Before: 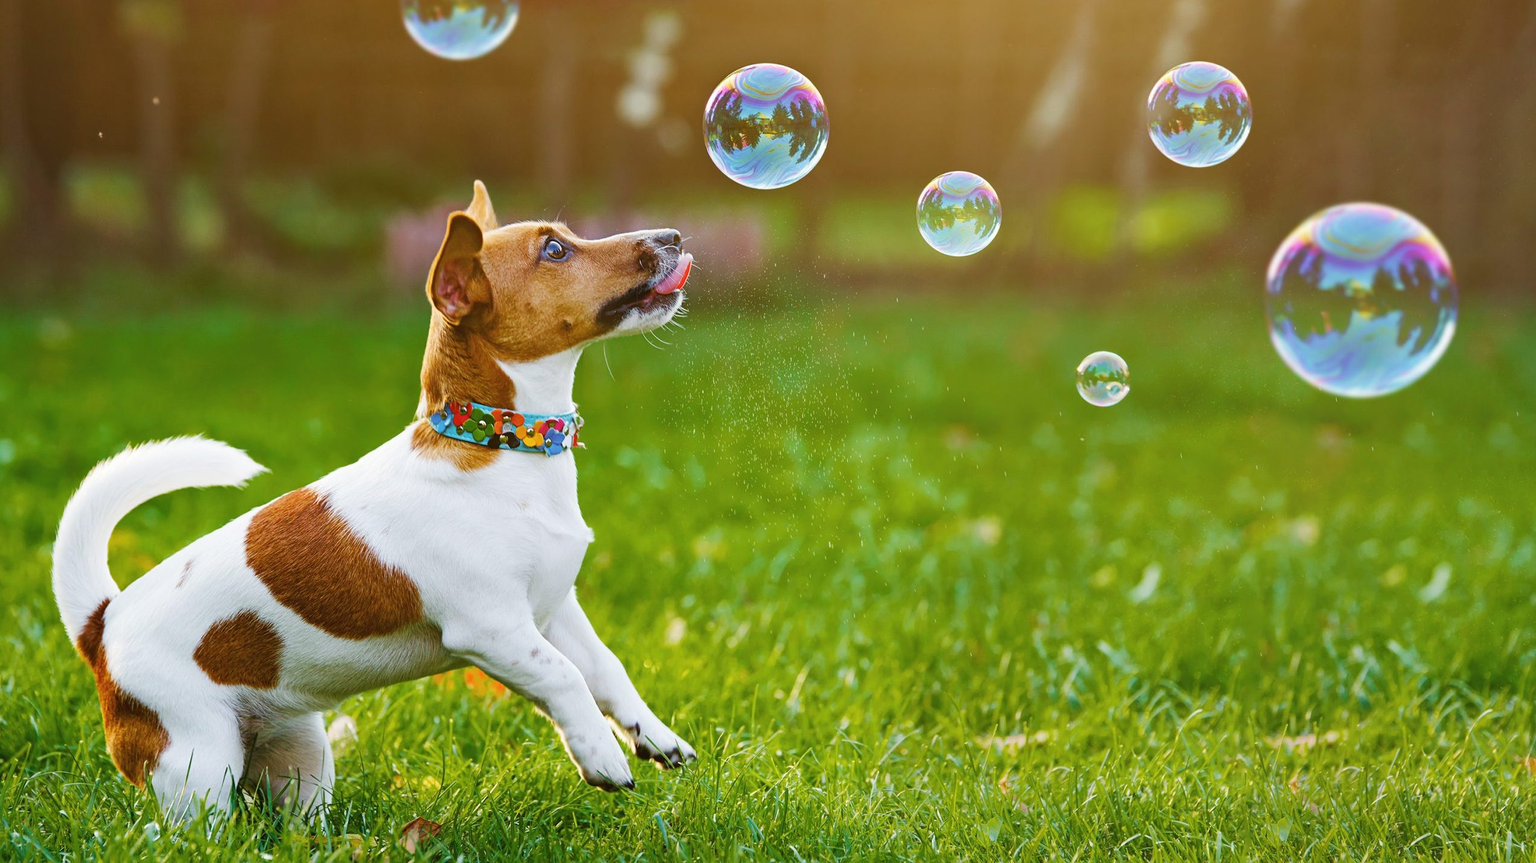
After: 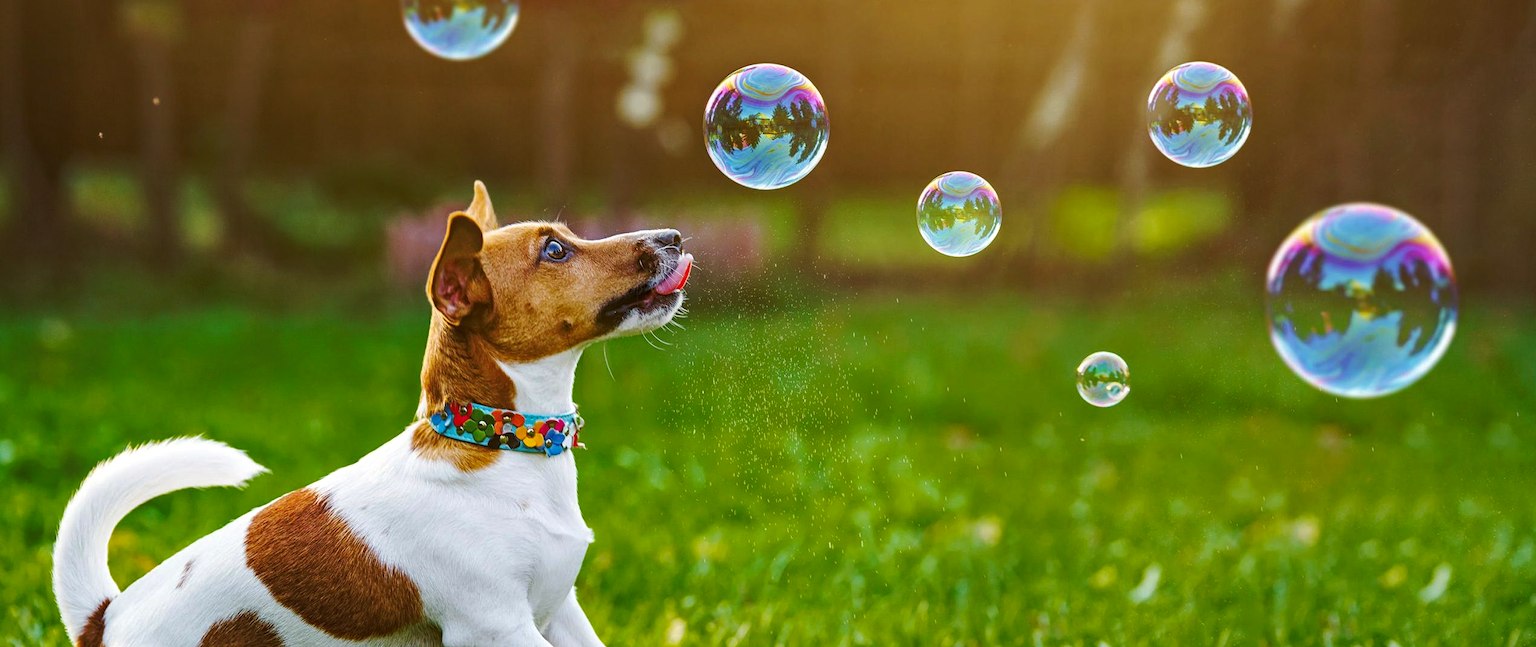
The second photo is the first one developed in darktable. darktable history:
tone curve: curves: ch0 [(0, 0) (0.003, 0.002) (0.011, 0.009) (0.025, 0.02) (0.044, 0.035) (0.069, 0.055) (0.1, 0.08) (0.136, 0.109) (0.177, 0.142) (0.224, 0.179) (0.277, 0.222) (0.335, 0.268) (0.399, 0.329) (0.468, 0.409) (0.543, 0.495) (0.623, 0.579) (0.709, 0.669) (0.801, 0.767) (0.898, 0.885) (1, 1)], preserve colors none
local contrast: on, module defaults
crop: bottom 24.988%
color zones: curves: ch0 [(0, 0.5) (0.143, 0.5) (0.286, 0.5) (0.429, 0.5) (0.571, 0.5) (0.714, 0.476) (0.857, 0.5) (1, 0.5)]; ch2 [(0, 0.5) (0.143, 0.5) (0.286, 0.5) (0.429, 0.5) (0.571, 0.5) (0.714, 0.487) (0.857, 0.5) (1, 0.5)]
haze removal: compatibility mode true, adaptive false
